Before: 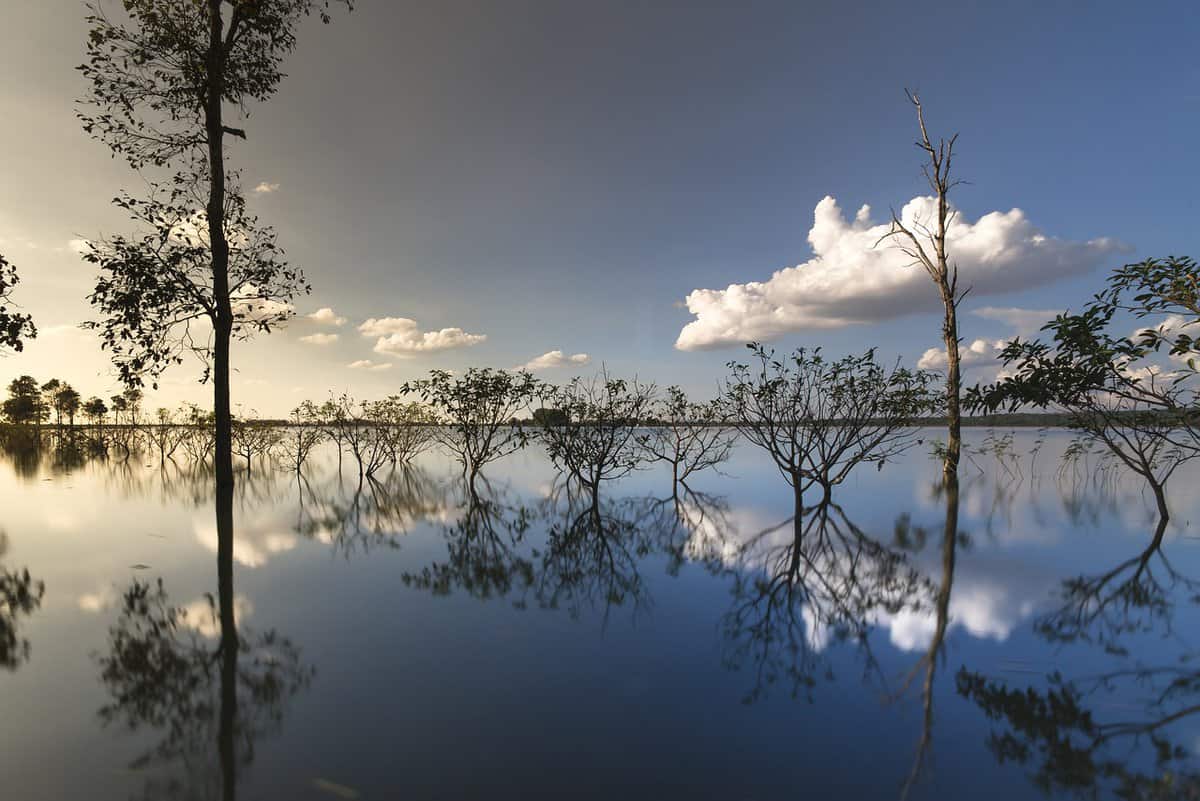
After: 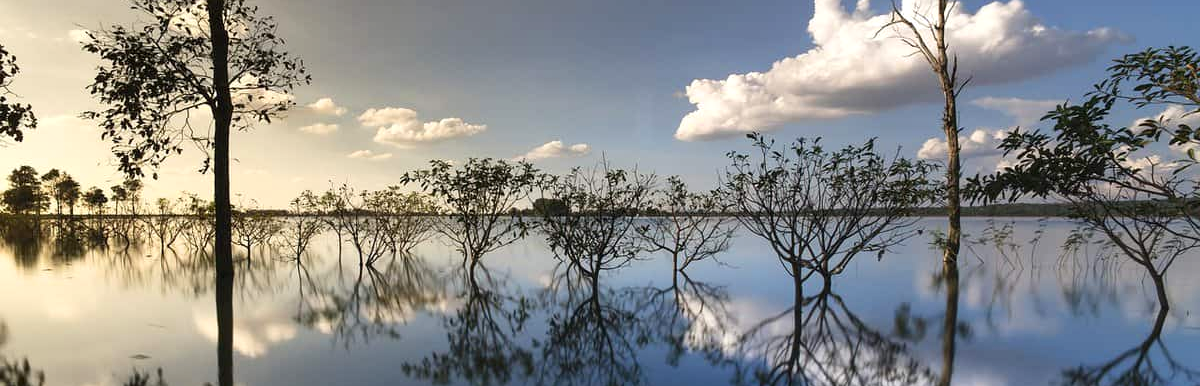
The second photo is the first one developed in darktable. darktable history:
crop and rotate: top 26.272%, bottom 25.427%
local contrast: highlights 105%, shadows 100%, detail 119%, midtone range 0.2
contrast brightness saturation: contrast 0.099, brightness 0.03, saturation 0.094
